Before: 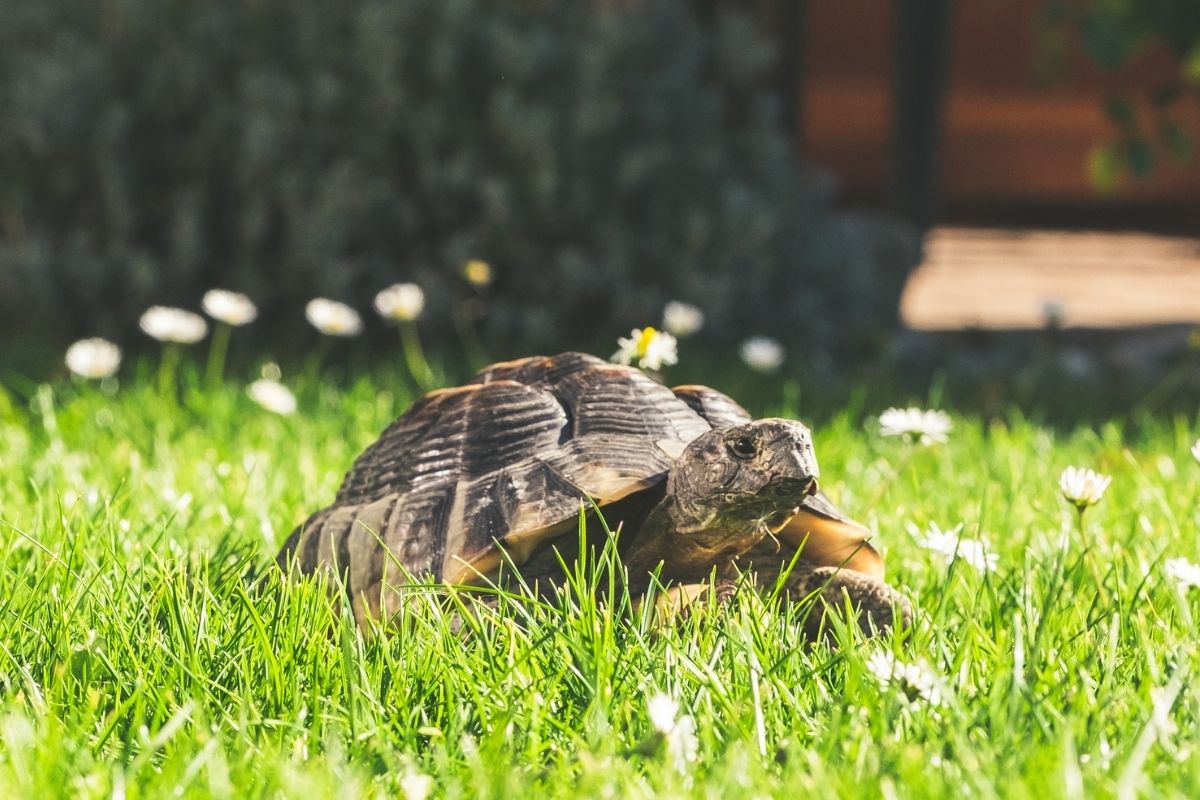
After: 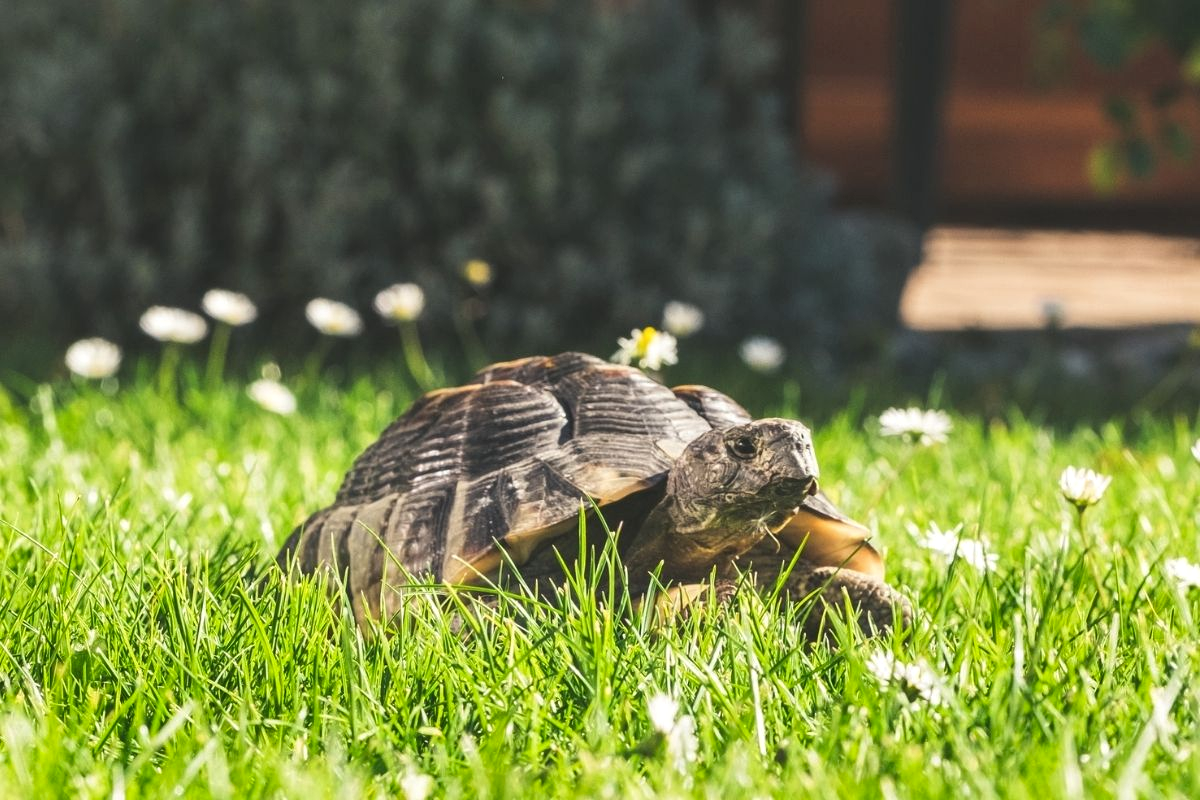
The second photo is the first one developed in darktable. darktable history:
shadows and highlights: shadows 21.03, highlights -36.23, soften with gaussian
local contrast: highlights 101%, shadows 98%, detail 119%, midtone range 0.2
